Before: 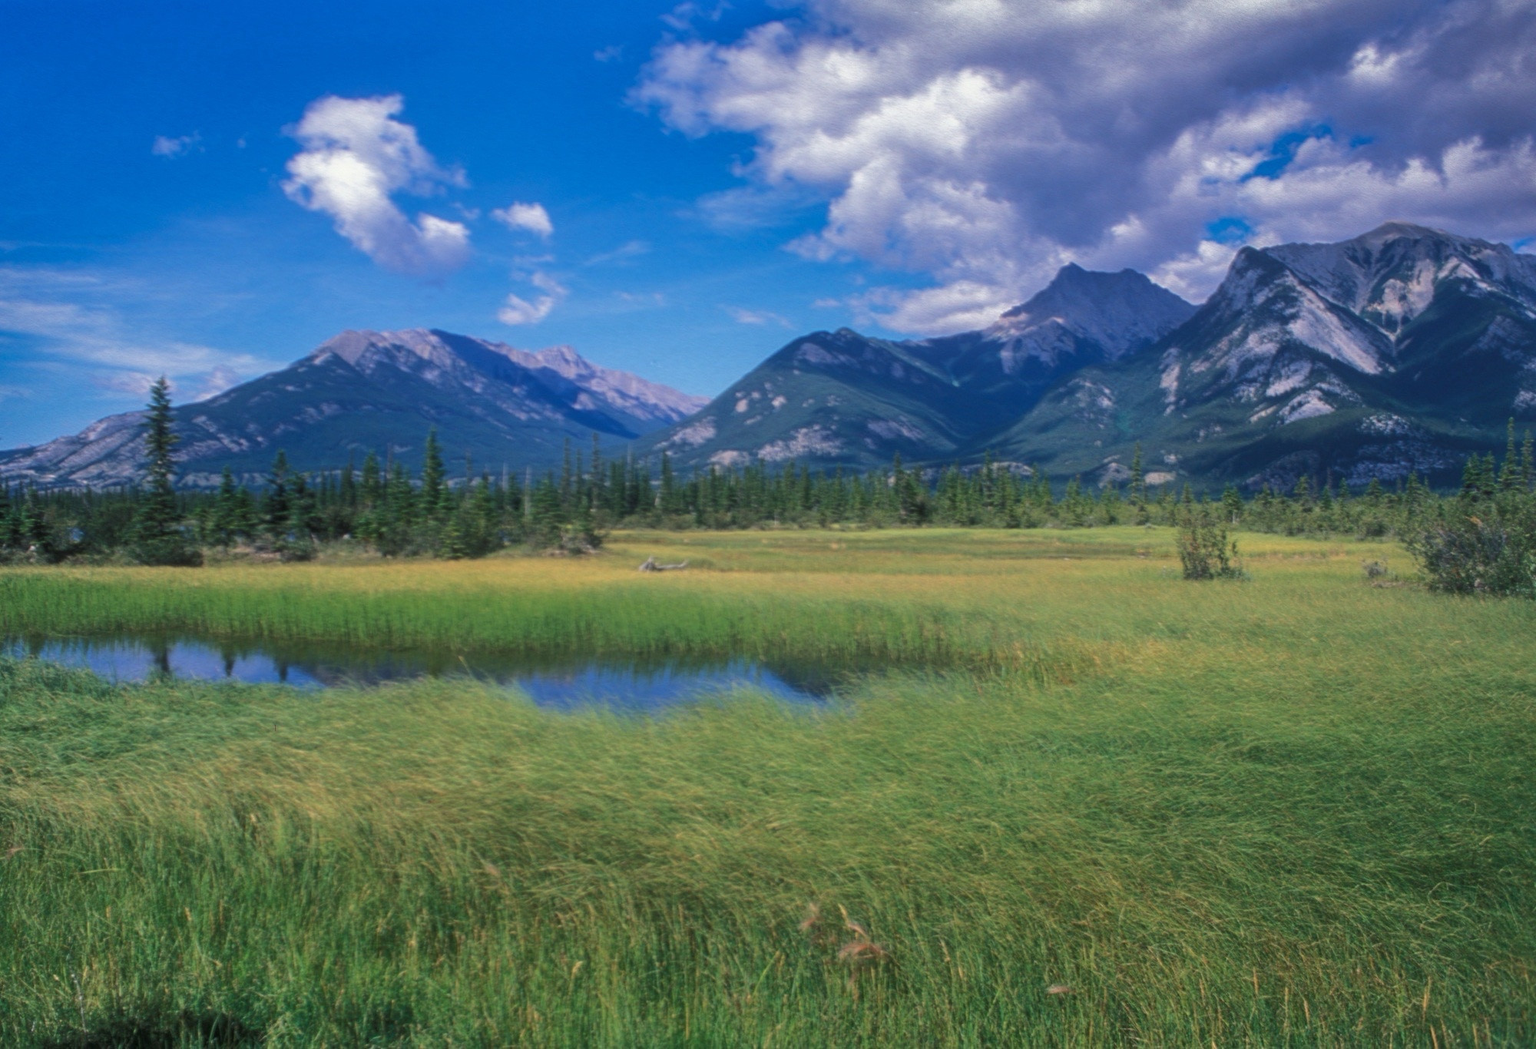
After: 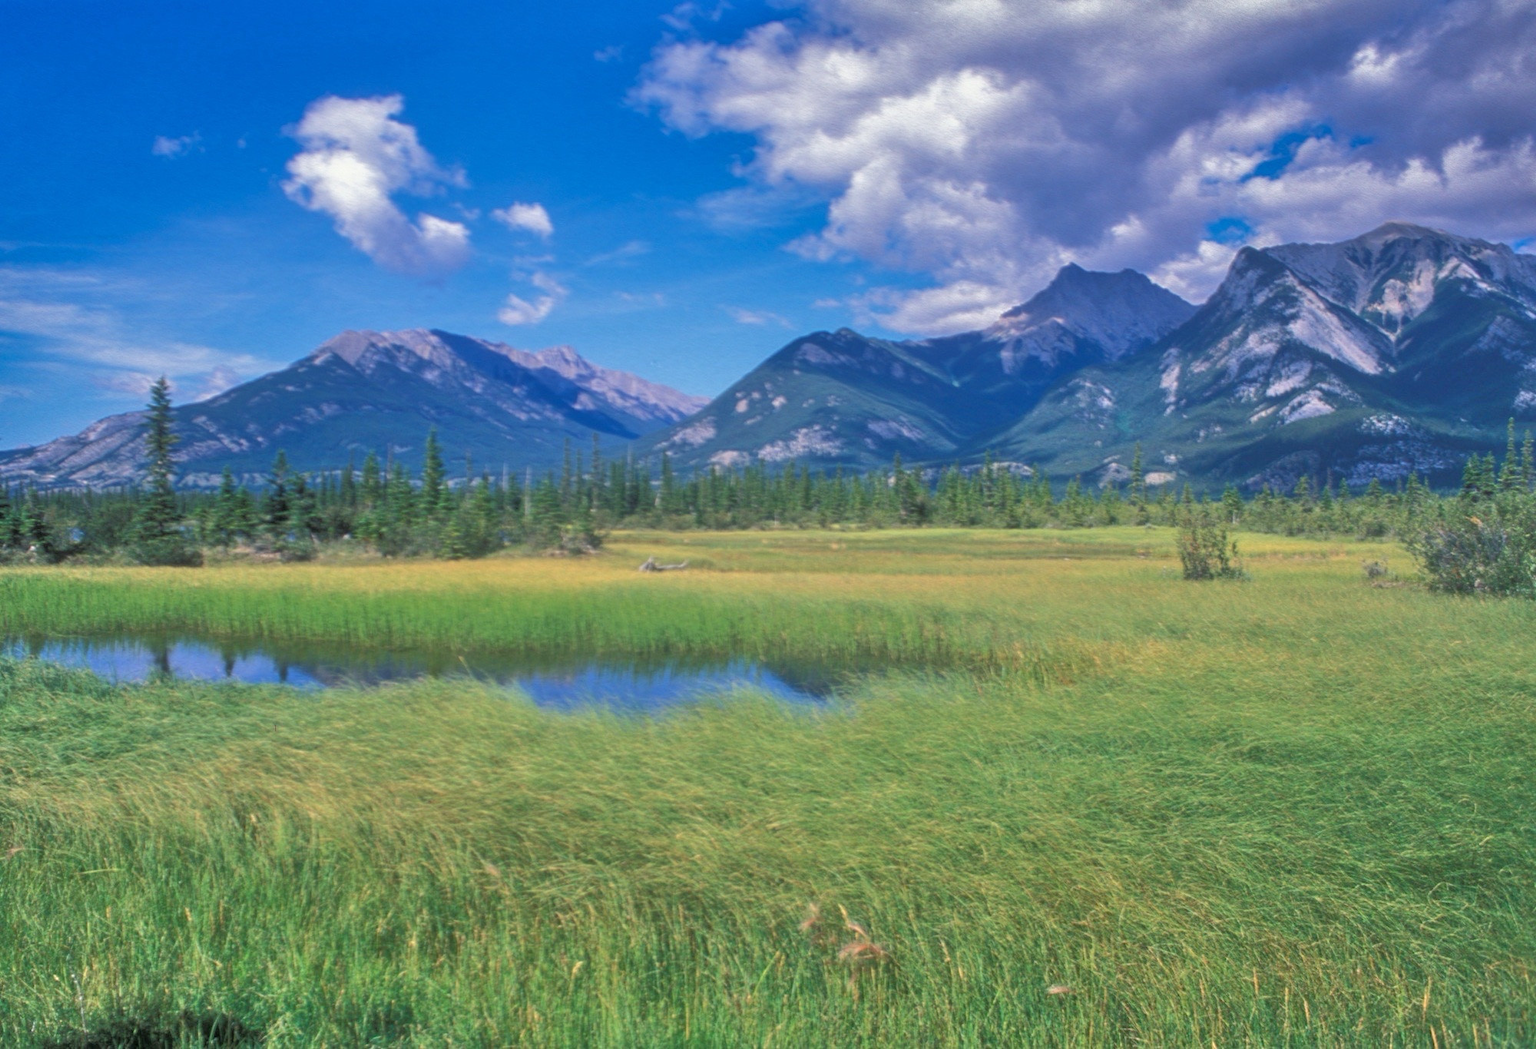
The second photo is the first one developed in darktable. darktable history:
tone equalizer: -7 EV 0.142 EV, -6 EV 0.602 EV, -5 EV 1.17 EV, -4 EV 1.33 EV, -3 EV 1.12 EV, -2 EV 0.6 EV, -1 EV 0.168 EV
